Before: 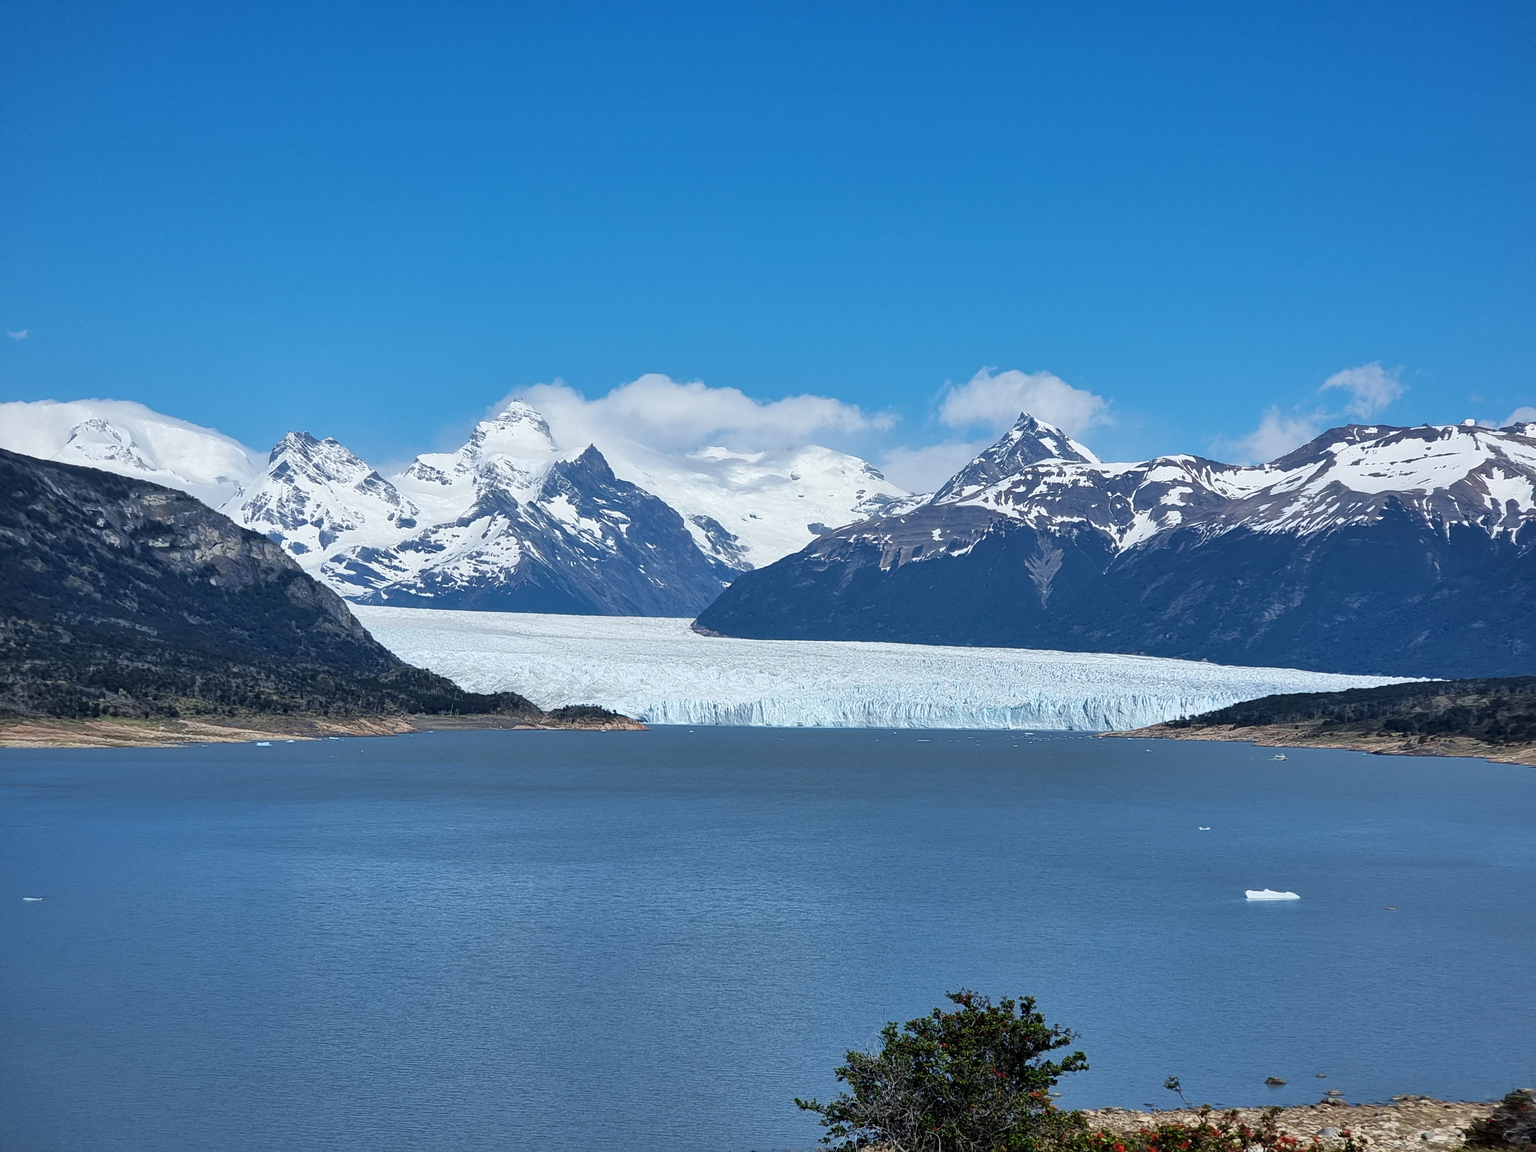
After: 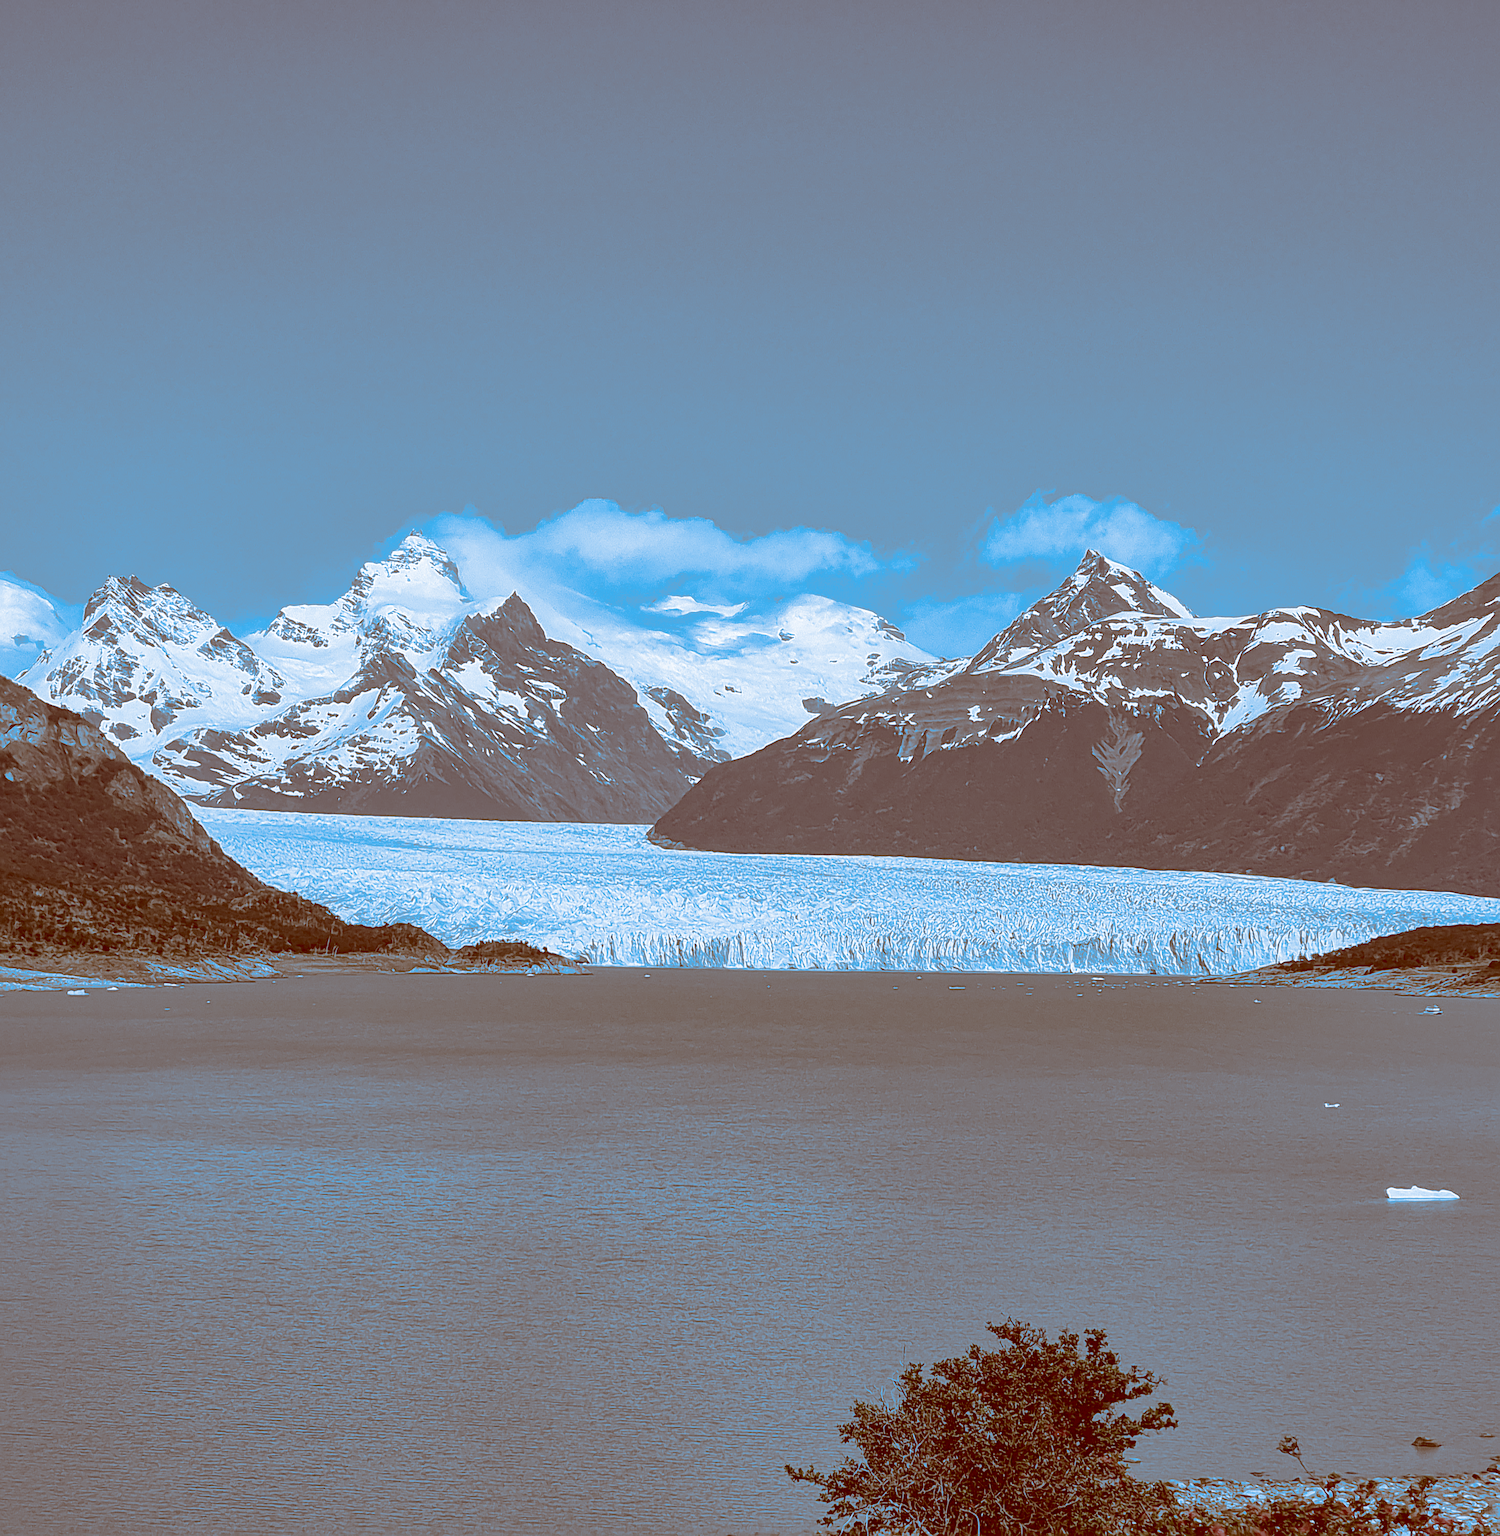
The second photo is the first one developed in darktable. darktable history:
local contrast: detail 110%
sharpen: on, module defaults
crop: left 13.443%, right 13.31%
color correction: highlights a* 1.12, highlights b* 24.26, shadows a* 15.58, shadows b* 24.26
exposure: black level correction 0, exposure 0.5 EV, compensate exposure bias true, compensate highlight preservation false
split-toning: shadows › hue 220°, shadows › saturation 0.64, highlights › hue 220°, highlights › saturation 0.64, balance 0, compress 5.22%
color balance rgb: shadows lift › luminance 1%, shadows lift › chroma 0.2%, shadows lift › hue 20°, power › luminance 1%, power › chroma 0.4%, power › hue 34°, highlights gain › luminance 0.8%, highlights gain › chroma 0.4%, highlights gain › hue 44°, global offset › chroma 0.4%, global offset › hue 34°, white fulcrum 0.08 EV, linear chroma grading › shadows -7%, linear chroma grading › highlights -7%, linear chroma grading › global chroma -10%, linear chroma grading › mid-tones -8%, perceptual saturation grading › global saturation -28%, perceptual saturation grading › highlights -20%, perceptual saturation grading › mid-tones -24%, perceptual saturation grading › shadows -24%, perceptual brilliance grading › global brilliance -1%, perceptual brilliance grading › highlights -1%, perceptual brilliance grading › mid-tones -1%, perceptual brilliance grading › shadows -1%, global vibrance -17%, contrast -6%
